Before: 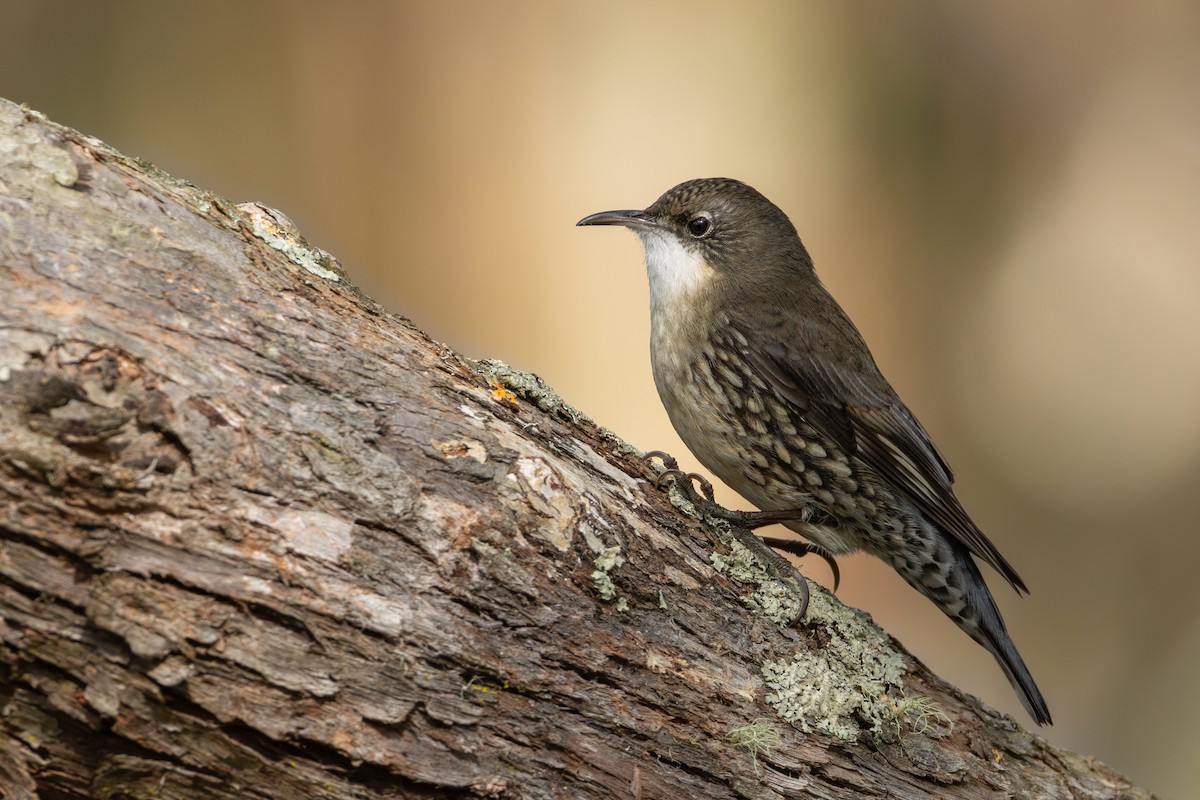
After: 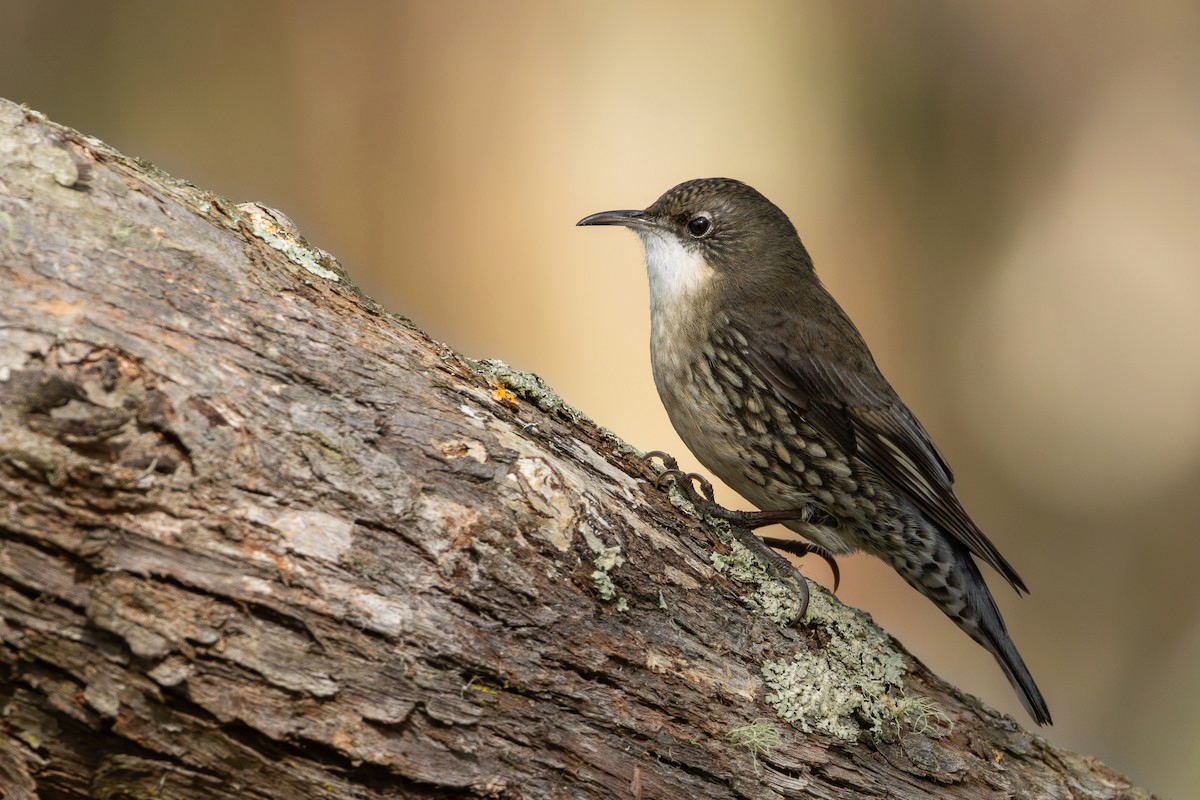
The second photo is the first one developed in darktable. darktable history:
contrast brightness saturation: contrast 0.079, saturation 0.017
